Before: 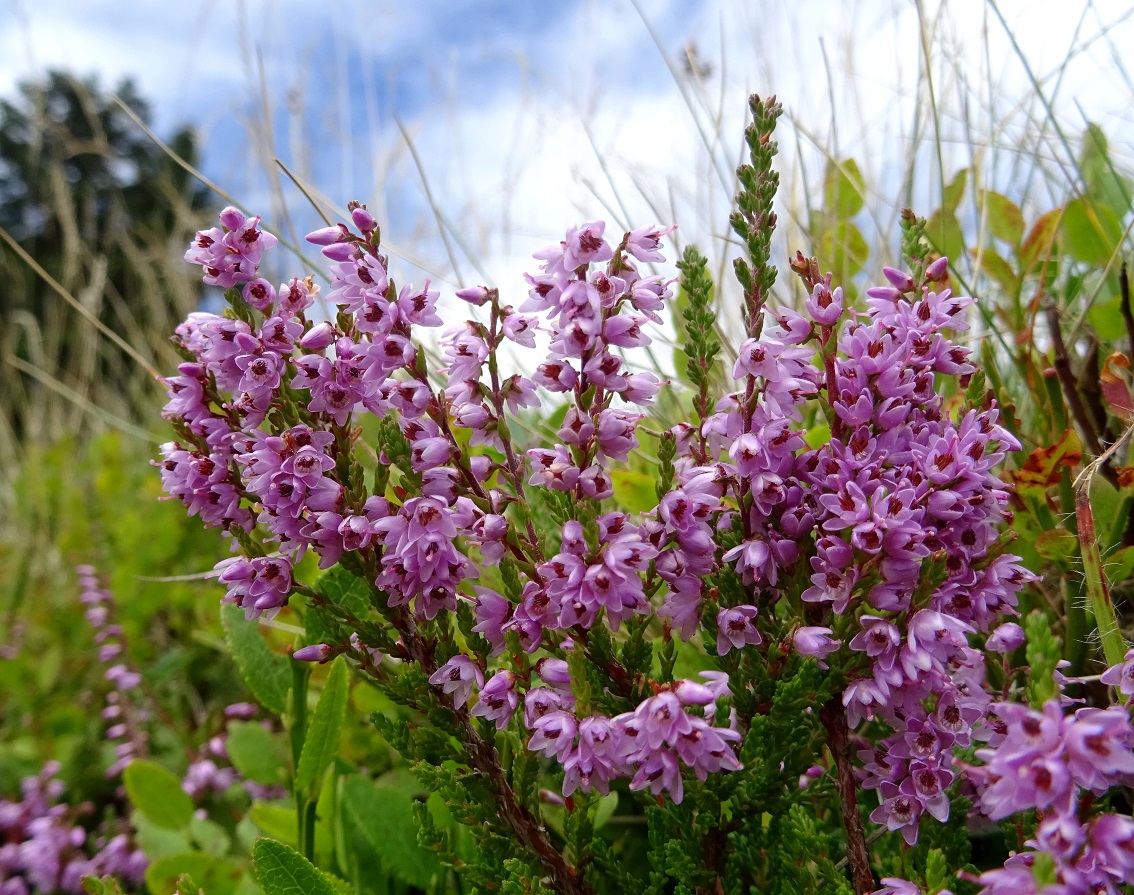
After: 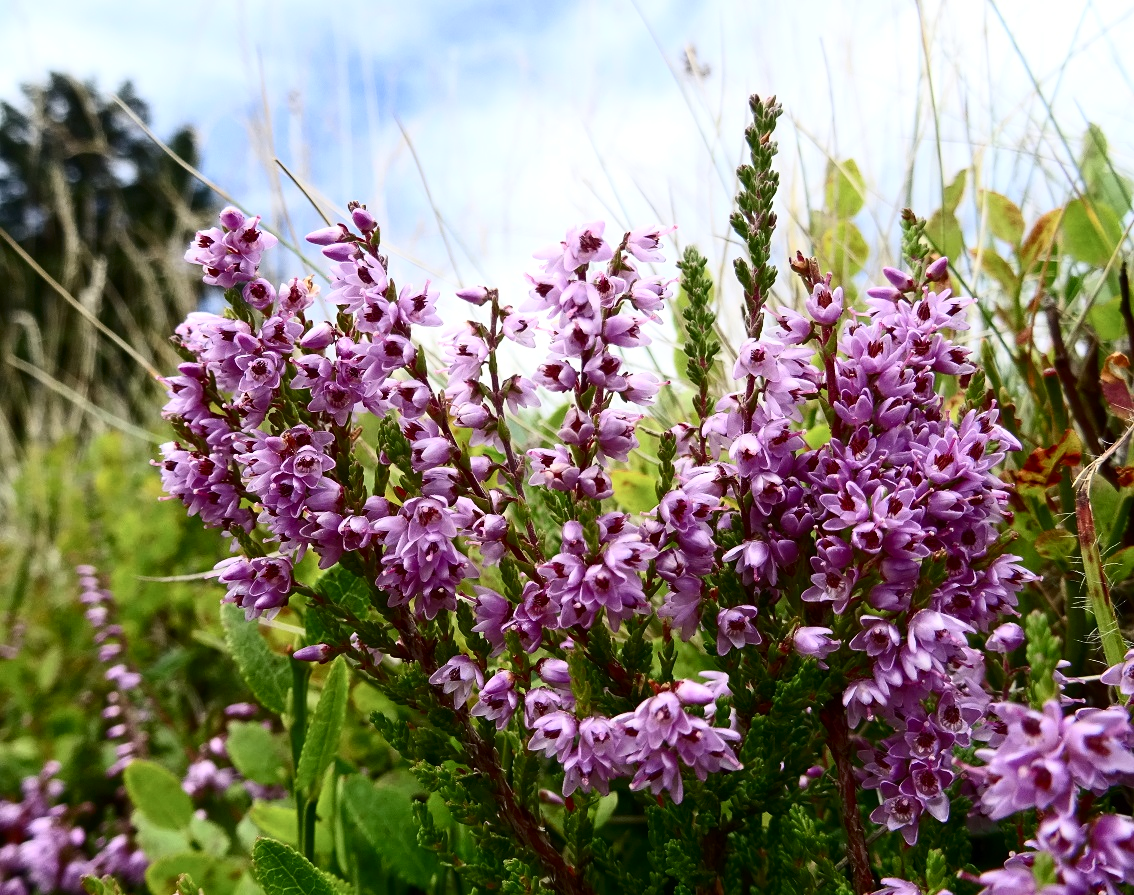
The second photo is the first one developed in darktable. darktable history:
contrast brightness saturation: contrast 0.379, brightness 0.106
